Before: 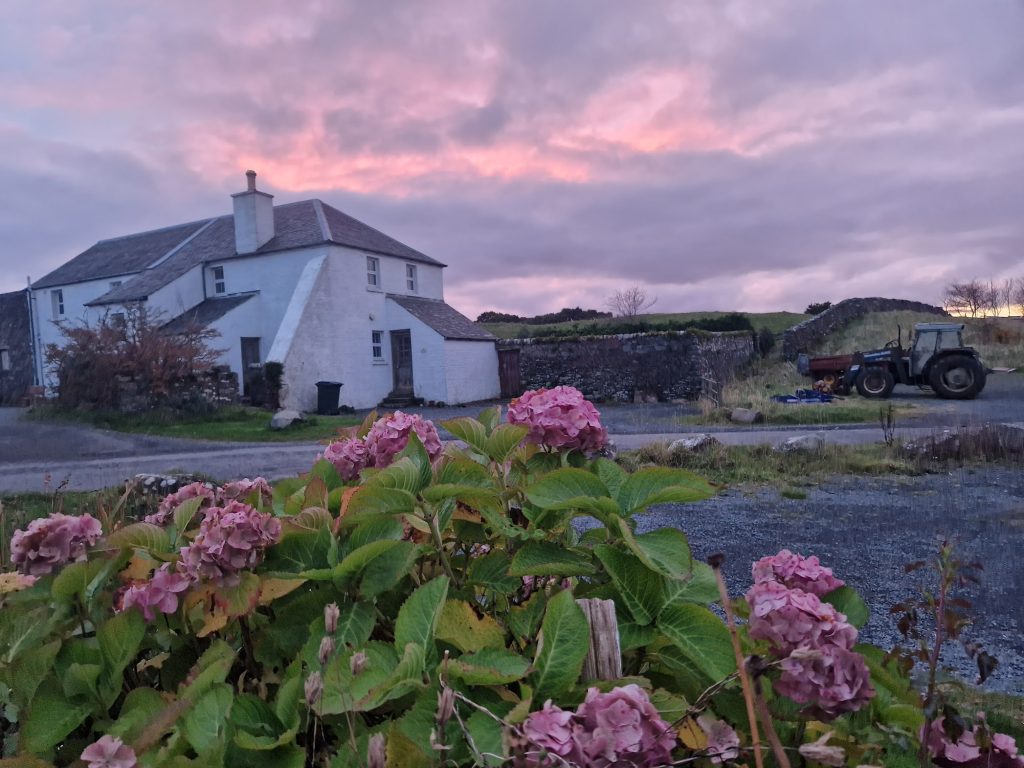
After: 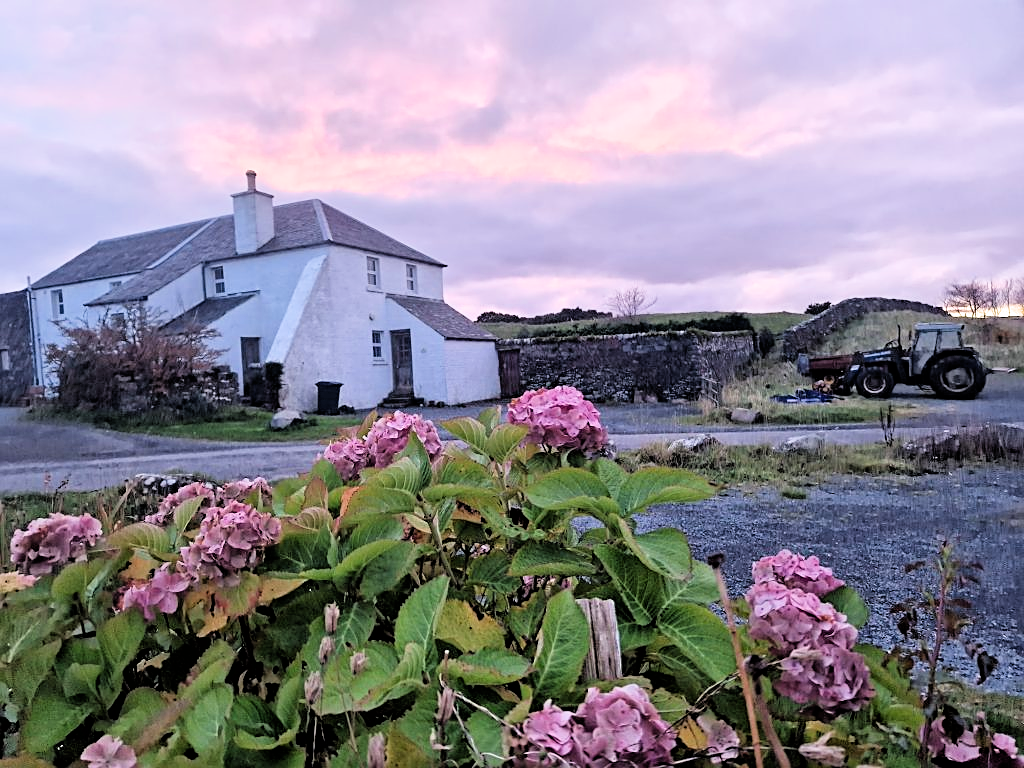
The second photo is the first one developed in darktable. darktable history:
sharpen: on, module defaults
exposure: exposure 0.935 EV, compensate highlight preservation false
filmic rgb: black relative exposure -3.92 EV, white relative exposure 3.14 EV, hardness 2.87
